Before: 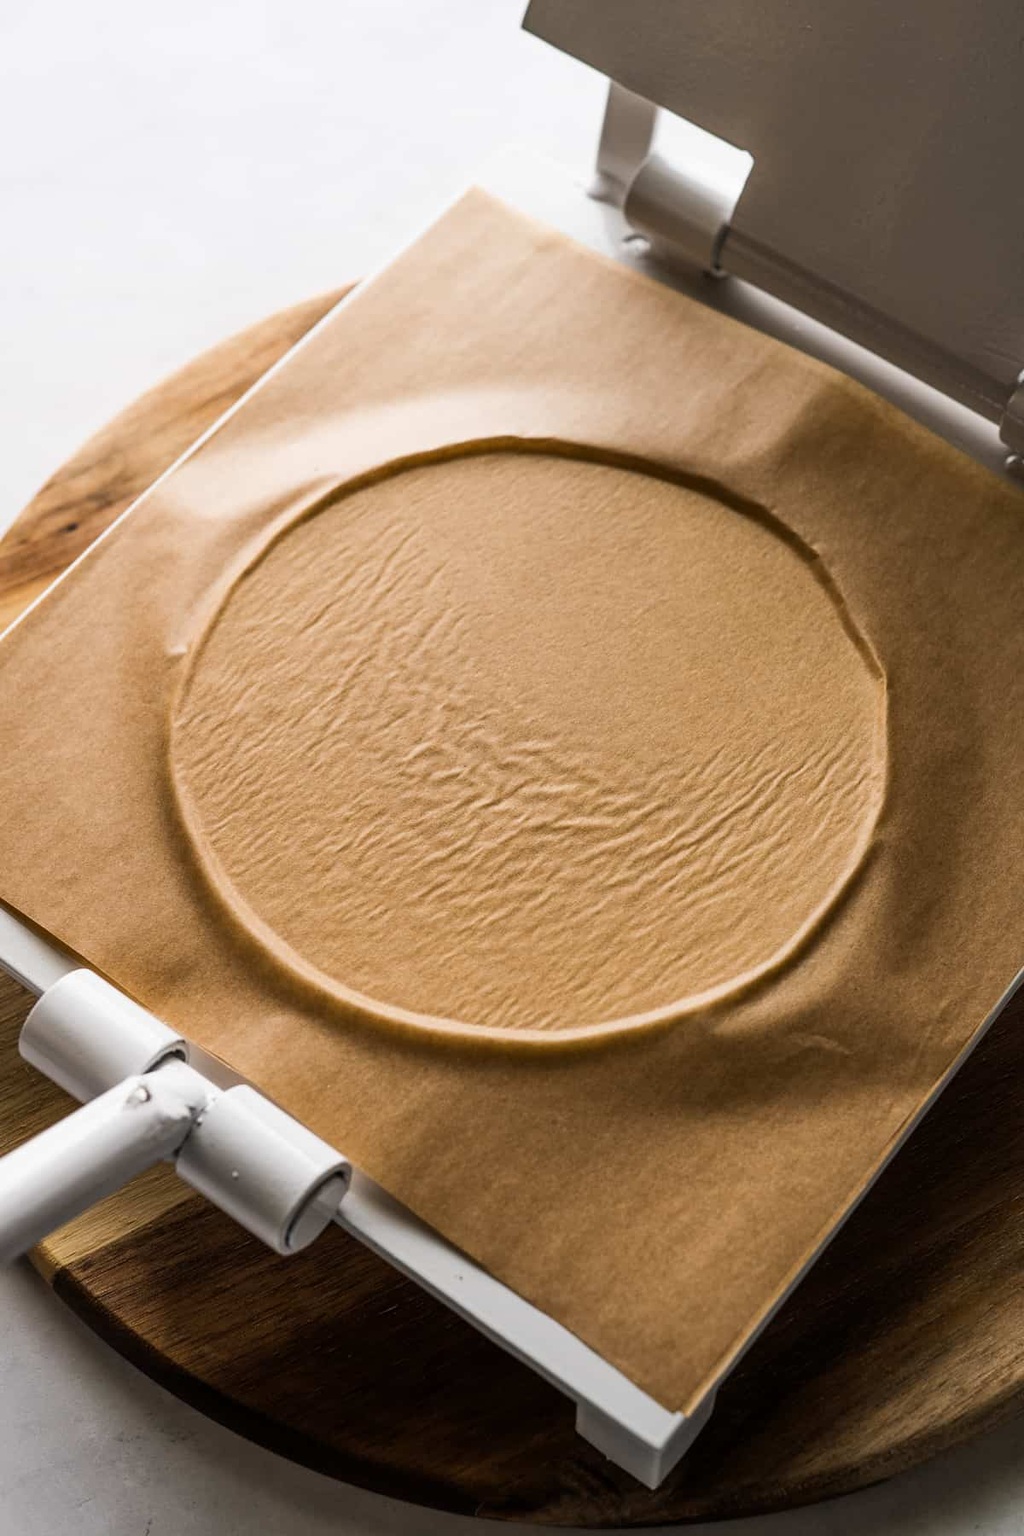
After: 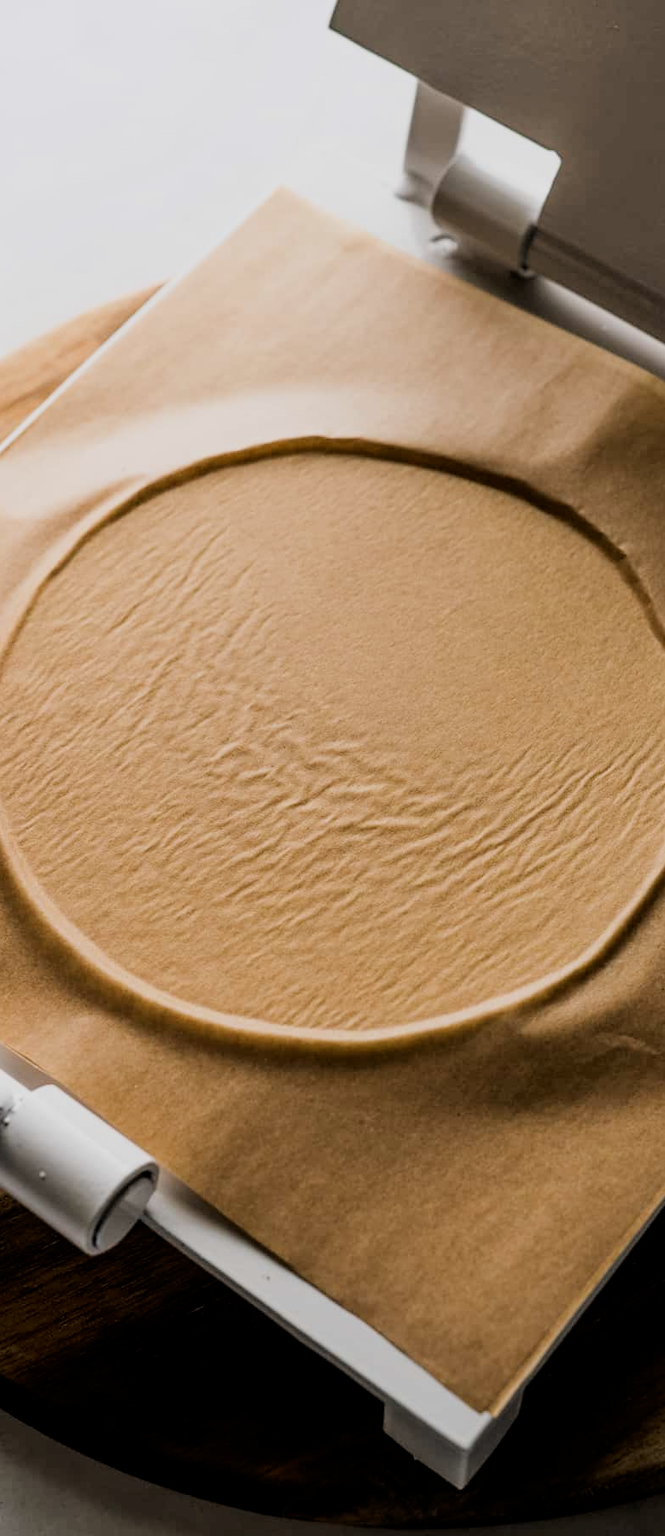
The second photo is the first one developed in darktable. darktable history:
filmic rgb: black relative exposure -7.88 EV, white relative exposure 4.12 EV, hardness 4.04, latitude 51.42%, contrast 1.011, shadows ↔ highlights balance 5.08%
color balance rgb: shadows lift › chroma 0.947%, shadows lift › hue 111.41°, perceptual saturation grading › global saturation 0.507%
shadows and highlights: shadows -29.48, highlights 30.47
crop and rotate: left 18.9%, right 16.067%
